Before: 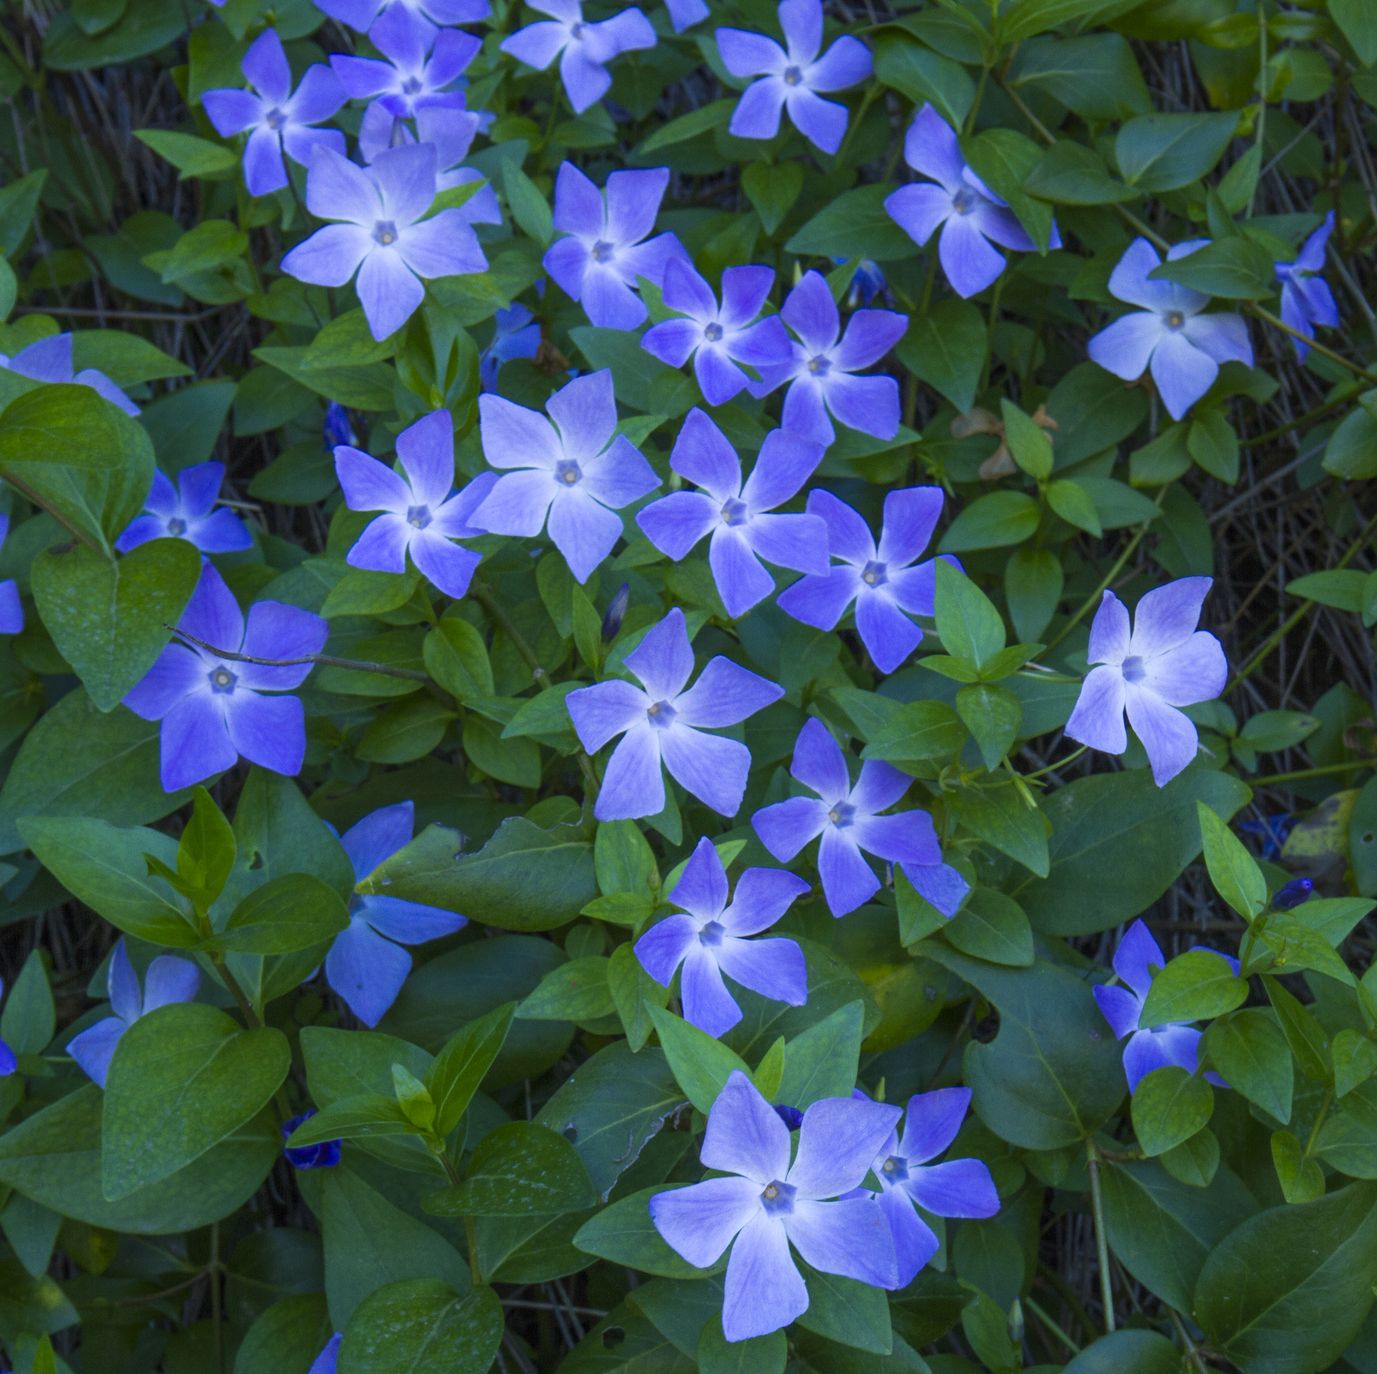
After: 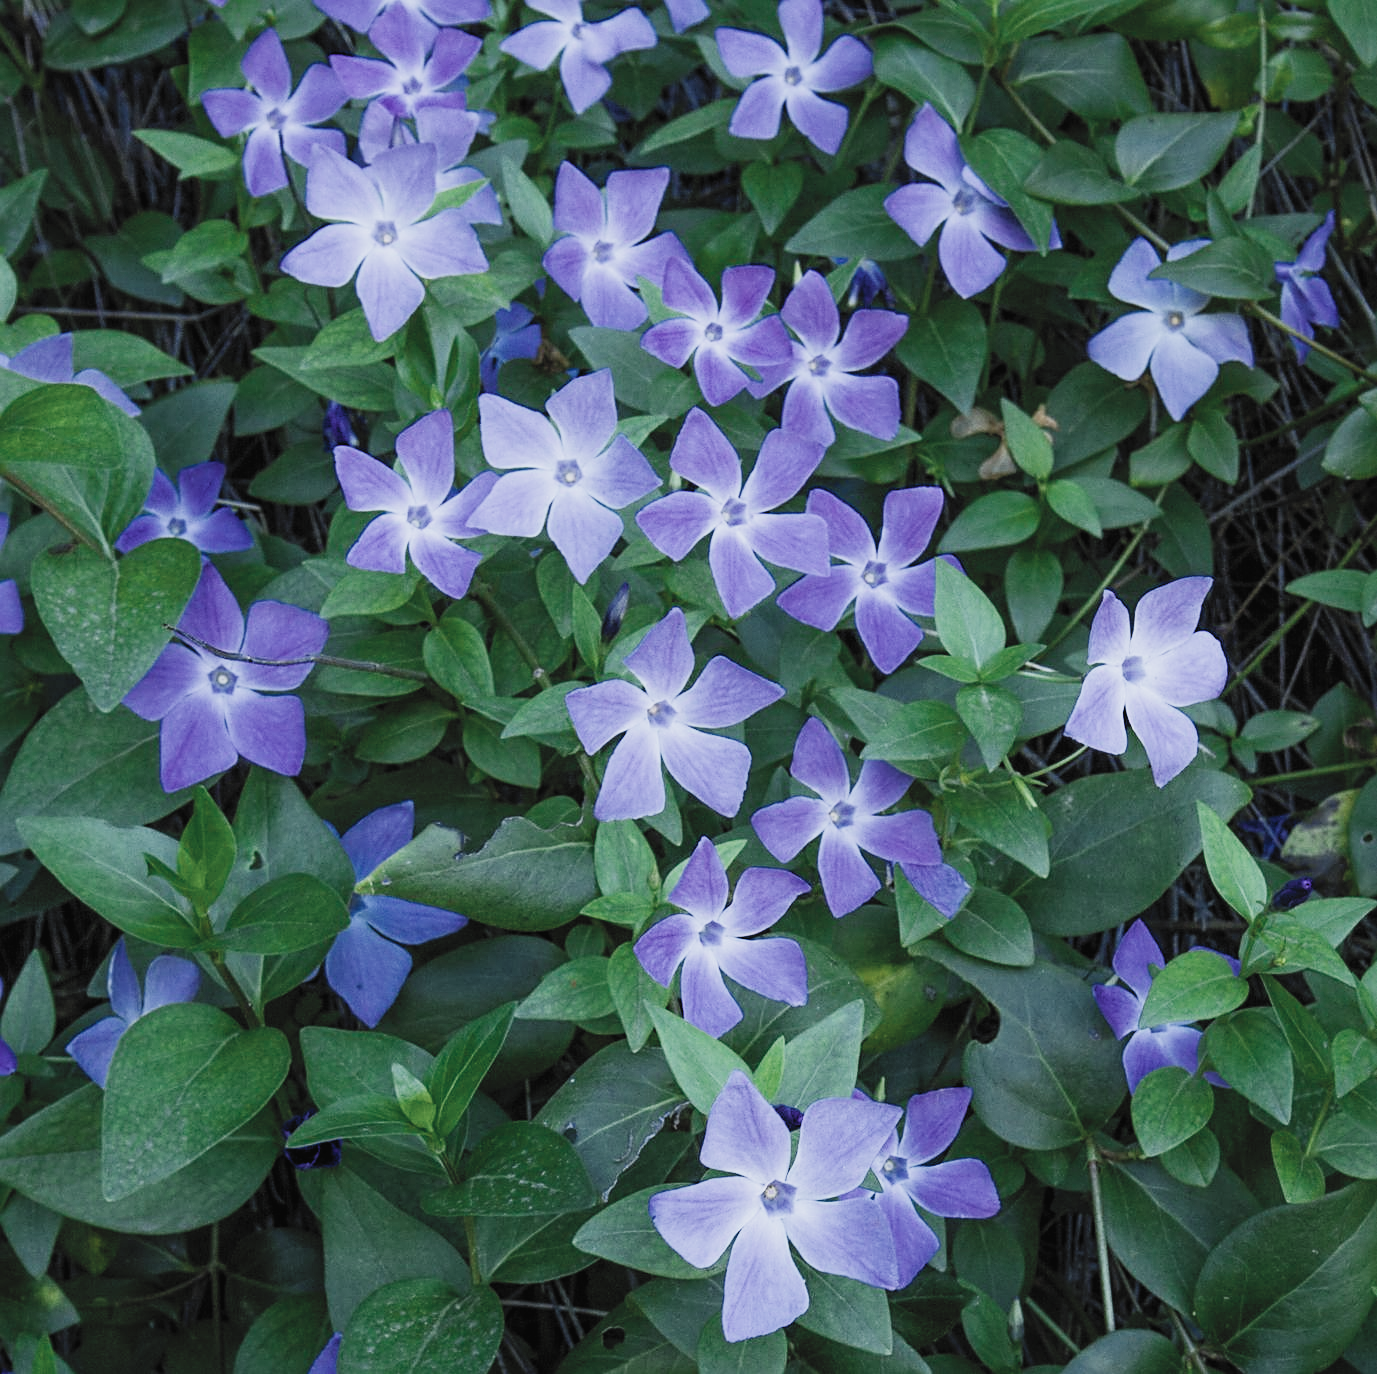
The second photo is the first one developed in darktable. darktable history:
color zones: curves: ch0 [(0, 0.5) (0.125, 0.4) (0.25, 0.5) (0.375, 0.4) (0.5, 0.4) (0.625, 0.35) (0.75, 0.35) (0.875, 0.5)]; ch1 [(0, 0.35) (0.125, 0.45) (0.25, 0.35) (0.375, 0.35) (0.5, 0.35) (0.625, 0.35) (0.75, 0.45) (0.875, 0.35)]; ch2 [(0, 0.6) (0.125, 0.5) (0.25, 0.5) (0.375, 0.6) (0.5, 0.6) (0.625, 0.5) (0.75, 0.5) (0.875, 0.5)]
filmic rgb: black relative exposure -6.14 EV, white relative exposure 6.96 EV, threshold 5.99 EV, hardness 2.25, add noise in highlights 0.002, preserve chrominance no, color science v4 (2020), enable highlight reconstruction true
sharpen: on, module defaults
contrast brightness saturation: contrast 0.38, brightness 0.523
